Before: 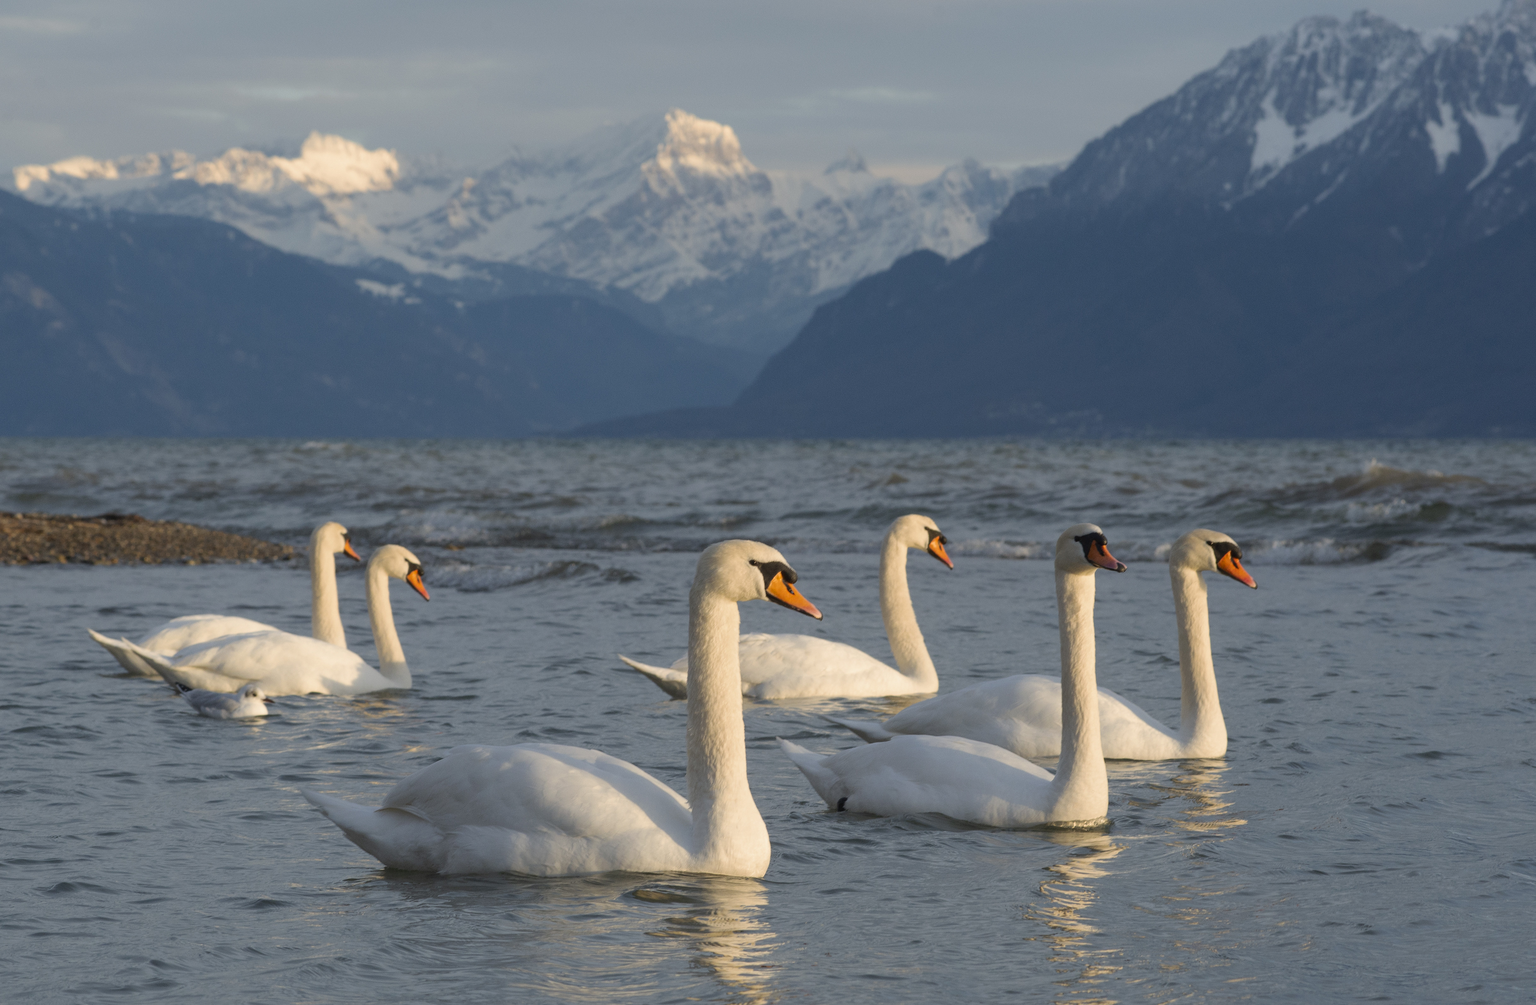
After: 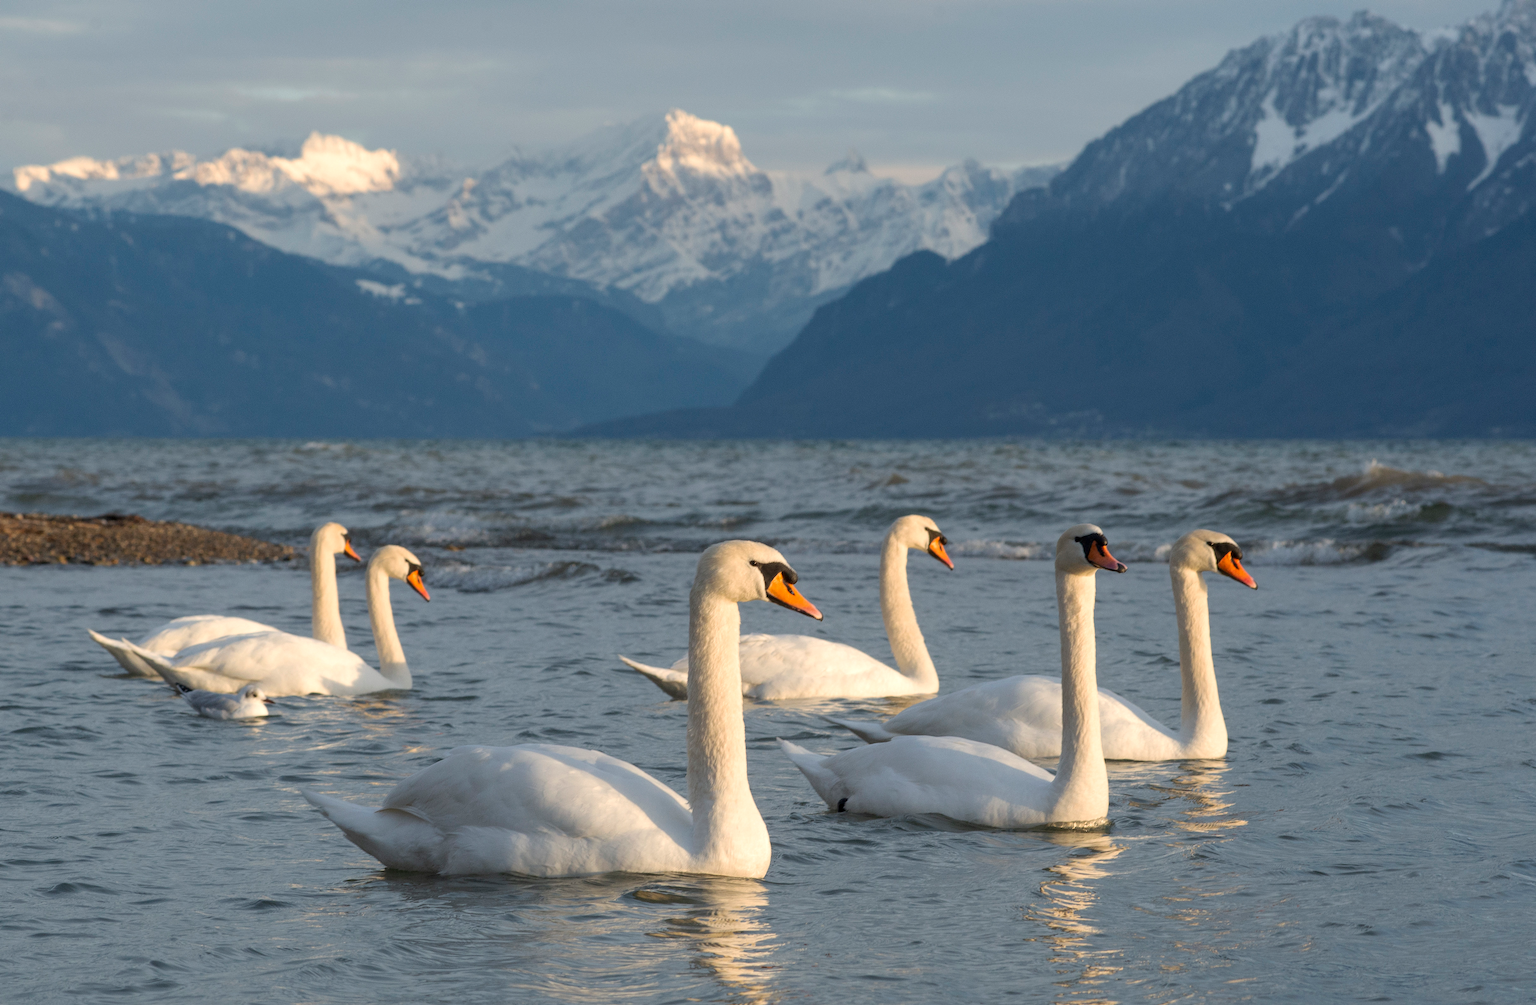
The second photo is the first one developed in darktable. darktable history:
exposure: exposure 0.203 EV, compensate highlight preservation false
tone equalizer: smoothing diameter 2.17%, edges refinement/feathering 24.77, mask exposure compensation -1.57 EV, filter diffusion 5
local contrast: highlights 102%, shadows 102%, detail 119%, midtone range 0.2
